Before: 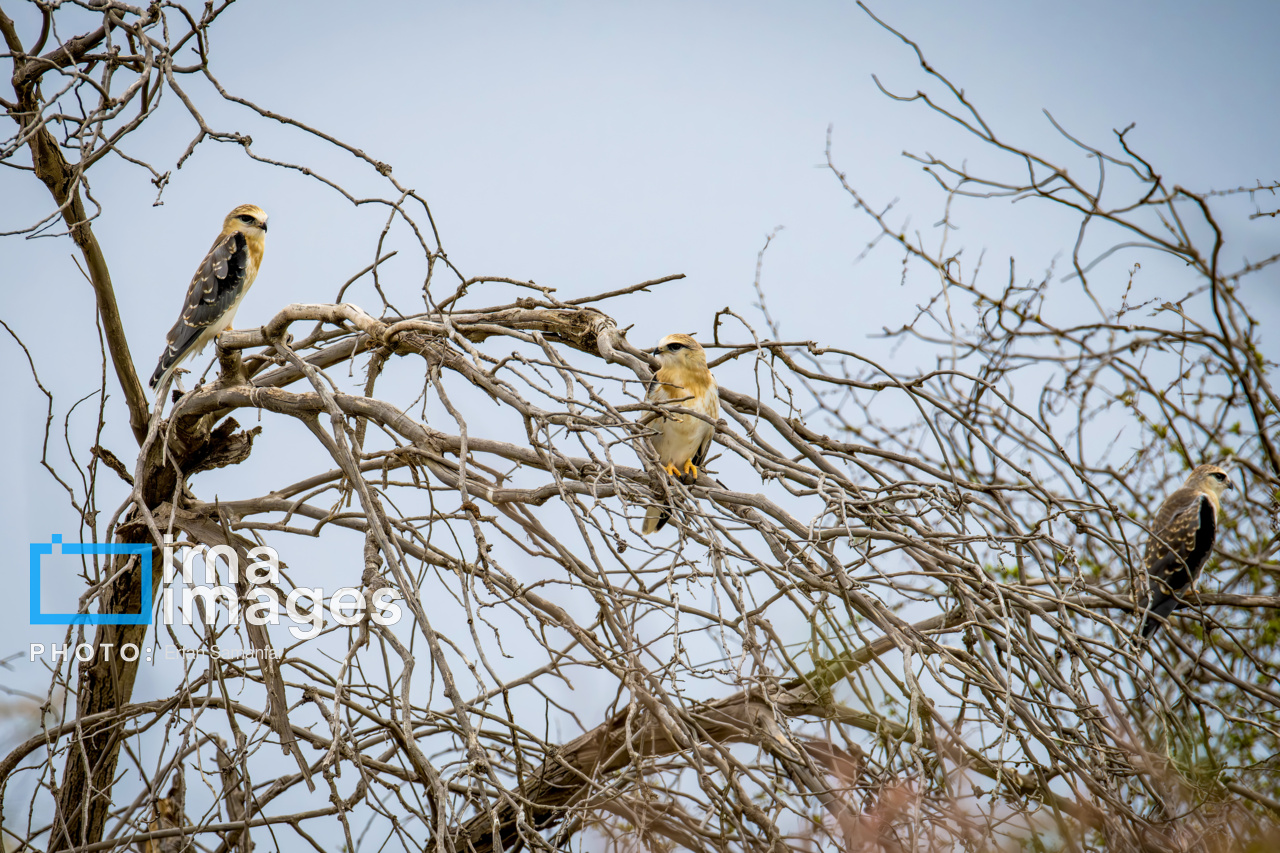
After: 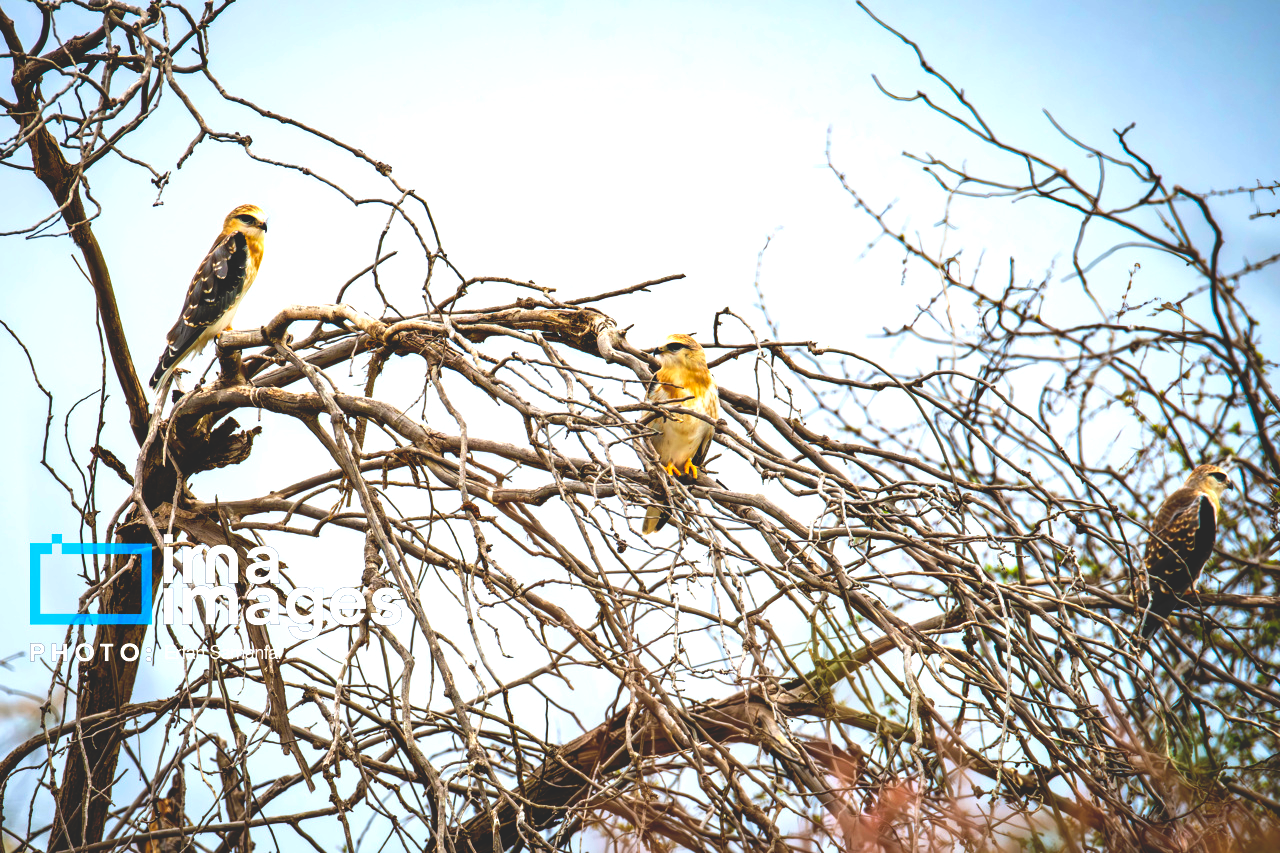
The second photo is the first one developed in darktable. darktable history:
base curve: curves: ch0 [(0, 0.02) (0.083, 0.036) (1, 1)], preserve colors none
exposure: exposure 0.74 EV, compensate highlight preservation false
